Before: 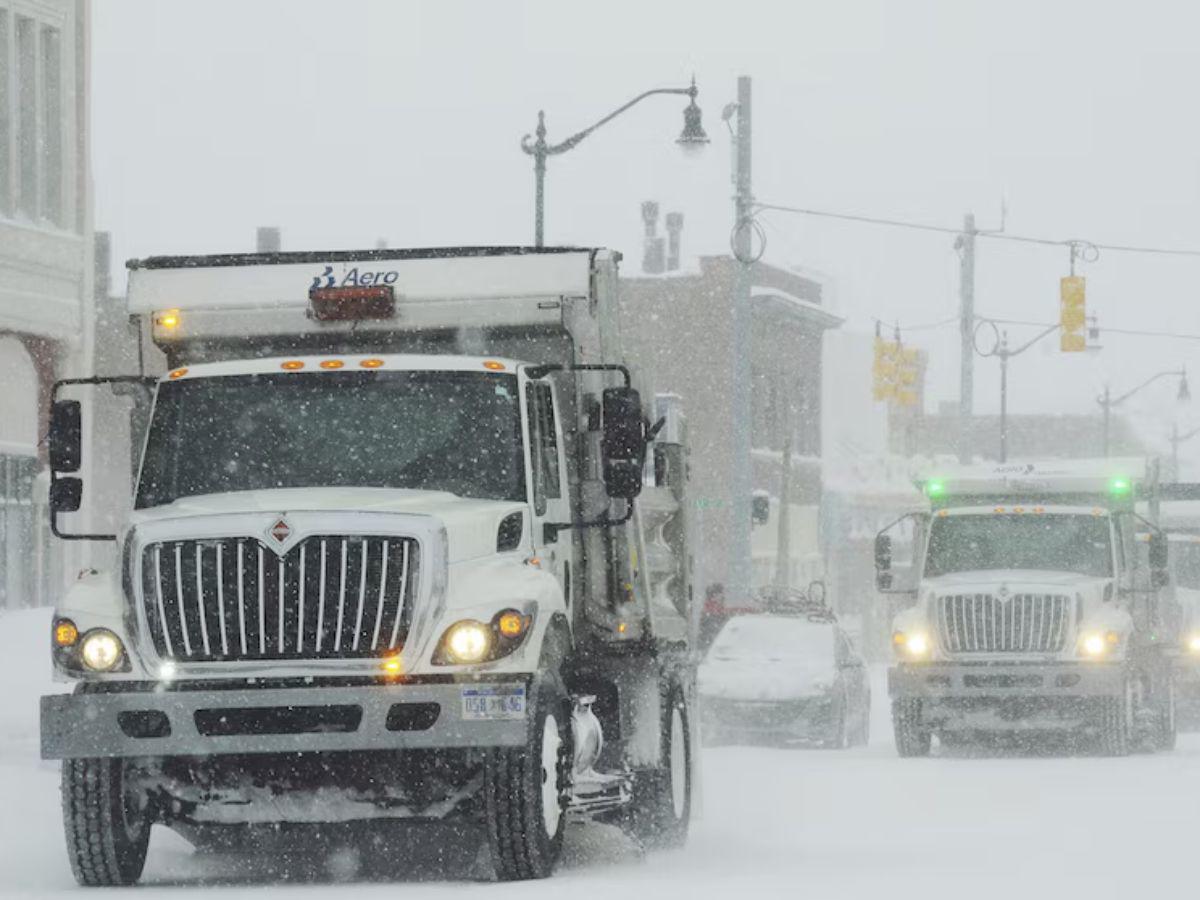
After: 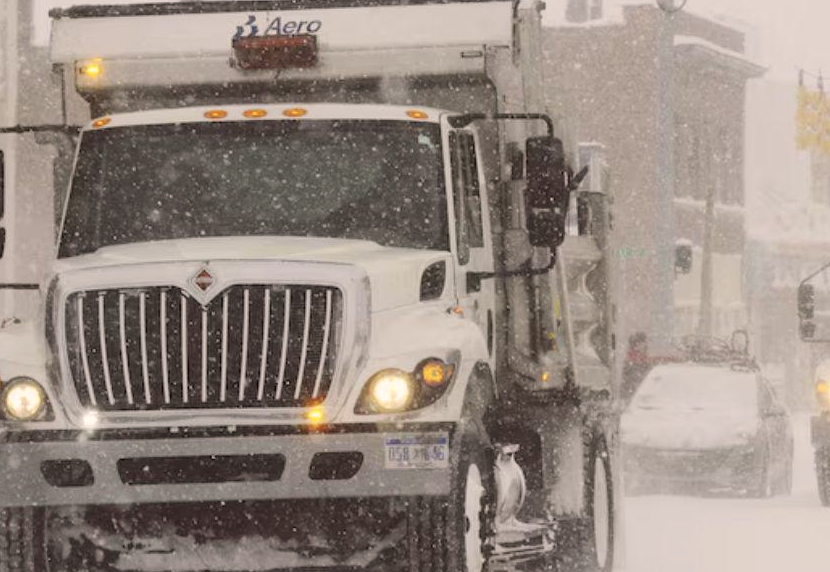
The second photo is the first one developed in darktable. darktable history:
color correction: highlights a* 6.44, highlights b* 7.72, shadows a* 5.93, shadows b* 7.09, saturation 0.879
crop: left 6.485%, top 27.964%, right 24.348%, bottom 8.391%
